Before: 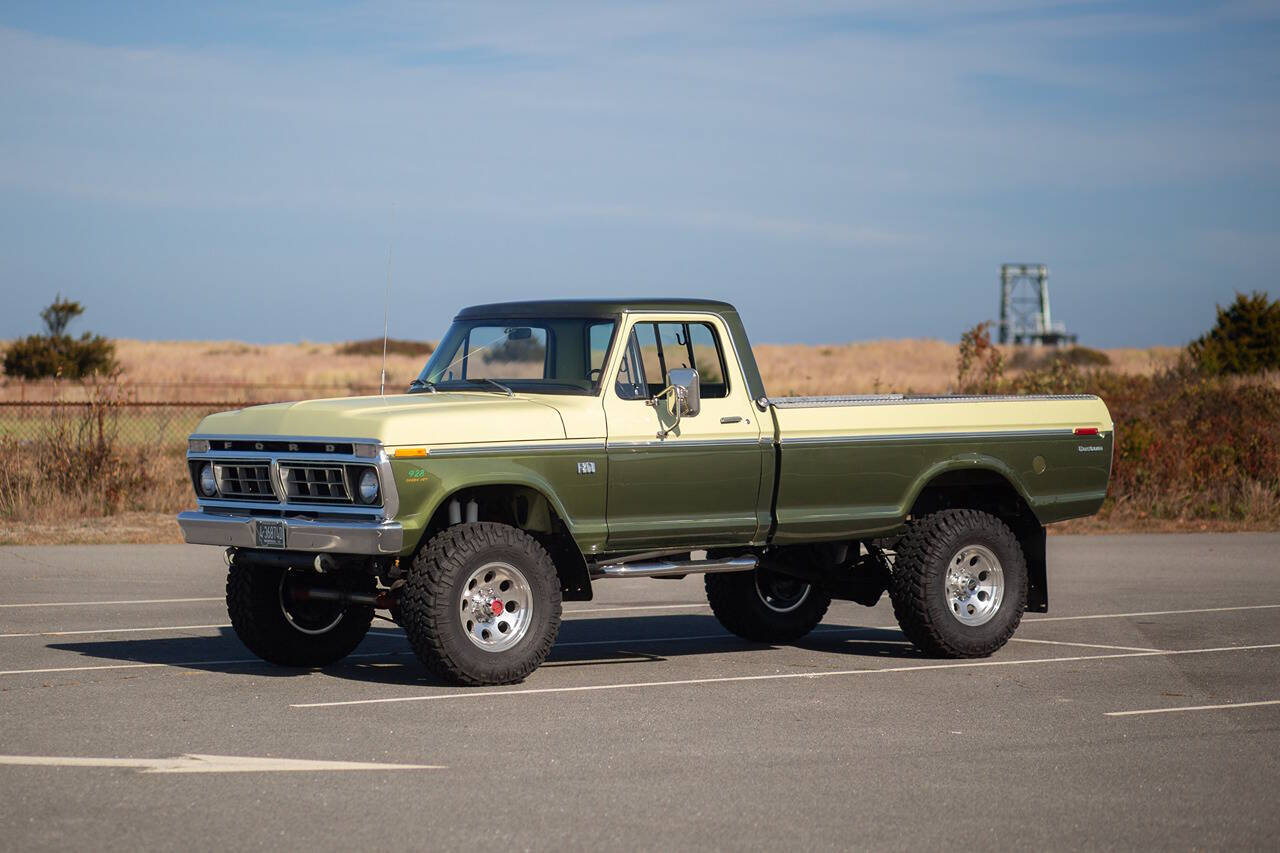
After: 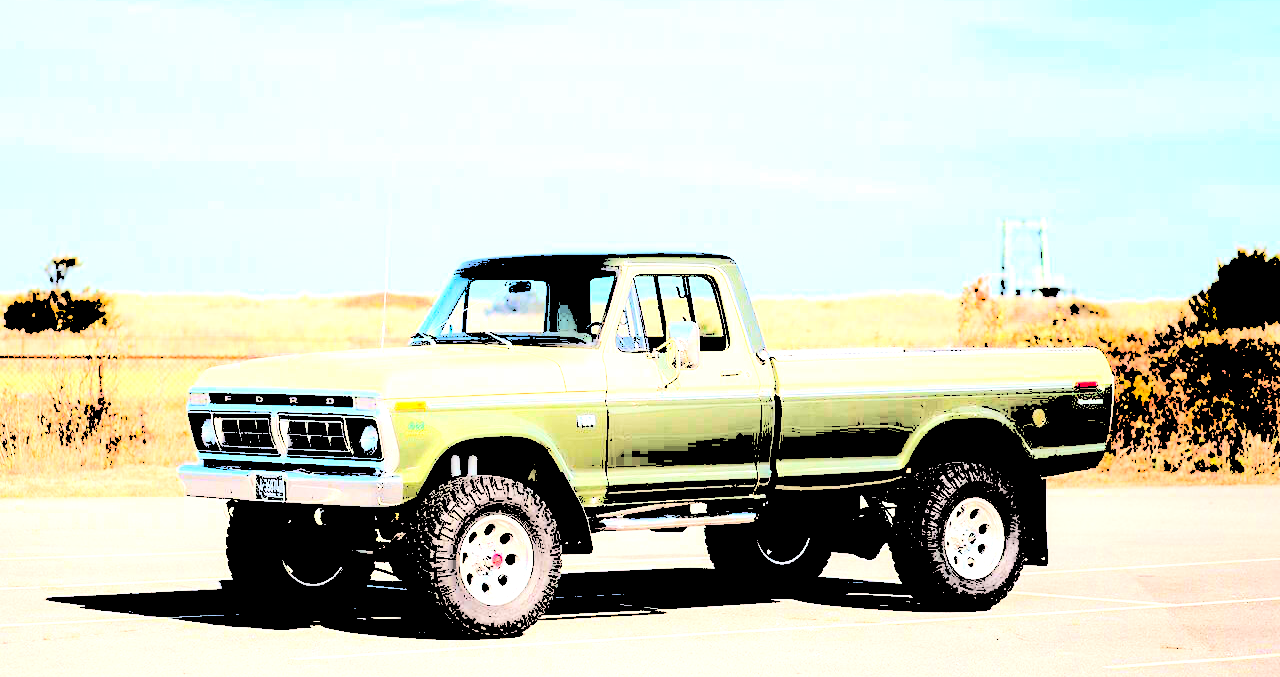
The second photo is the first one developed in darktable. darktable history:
crop and rotate: top 5.667%, bottom 14.937%
levels: levels [0.246, 0.246, 0.506]
